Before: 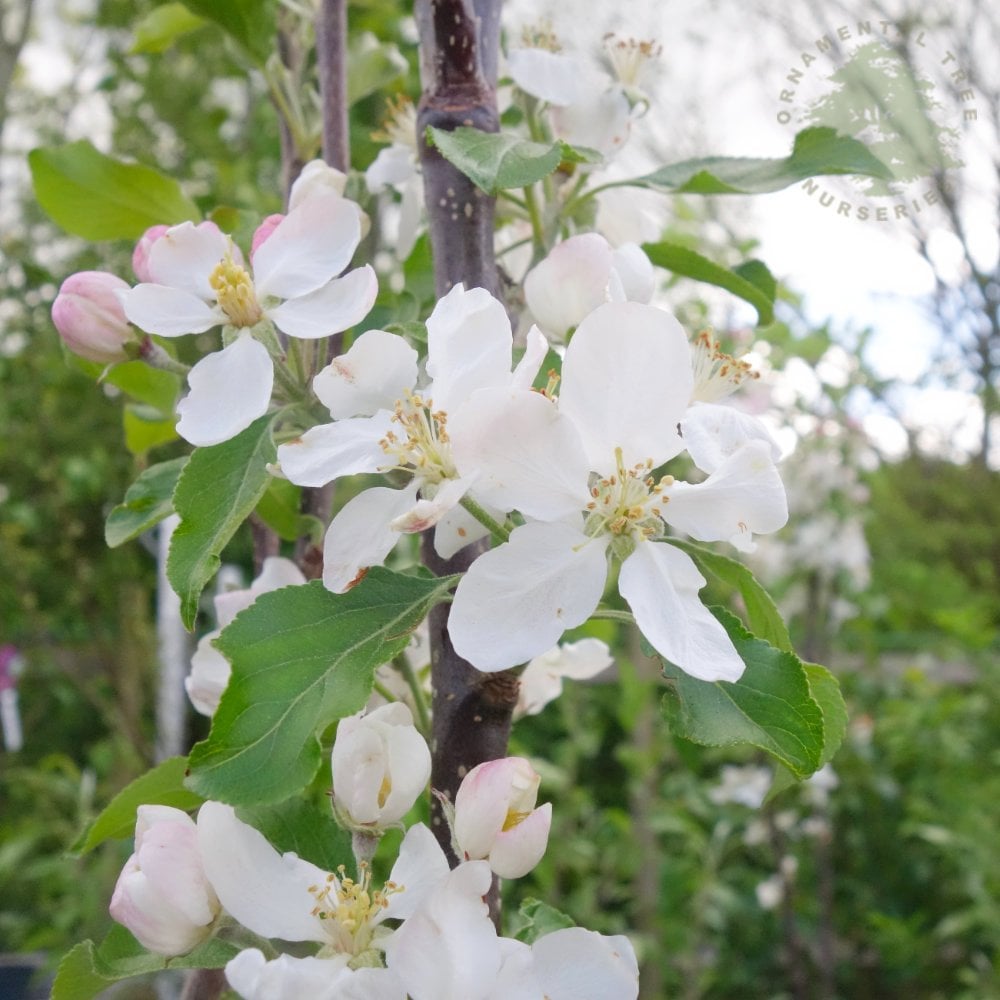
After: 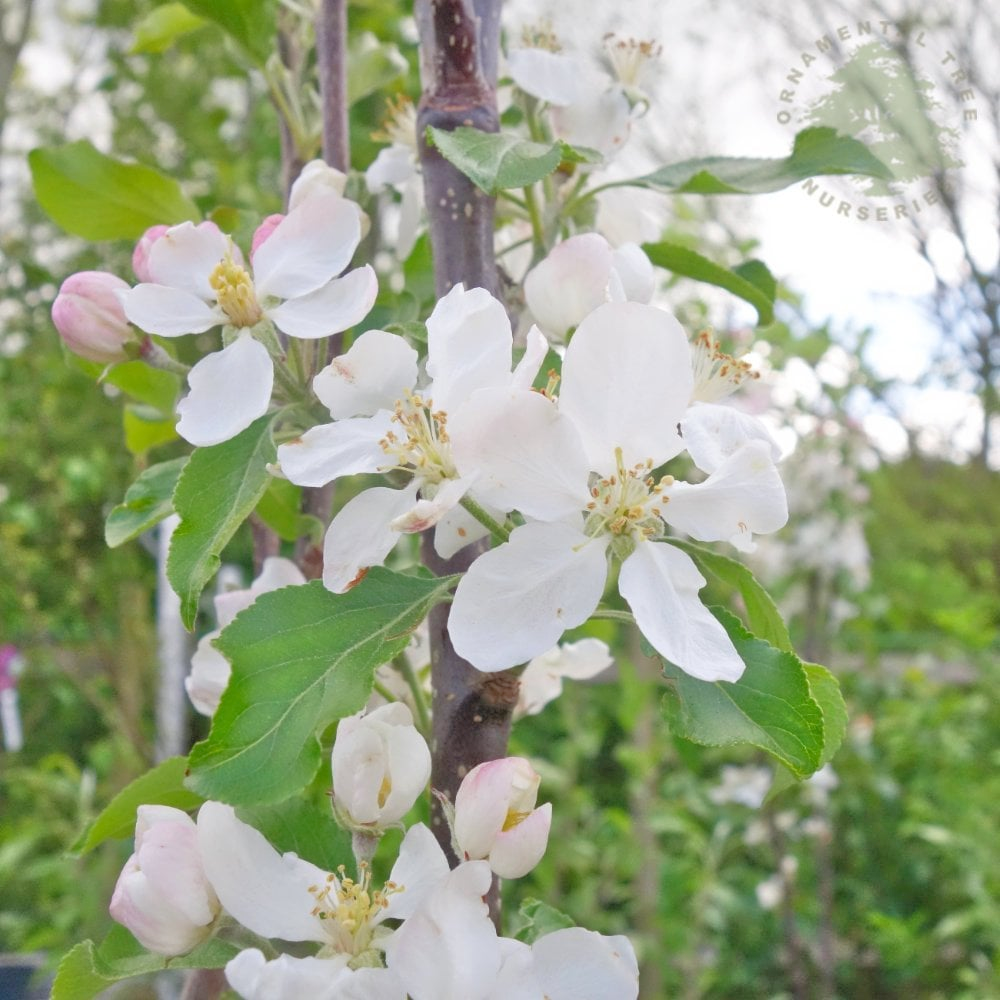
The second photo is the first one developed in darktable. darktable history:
tone equalizer: -7 EV 0.163 EV, -6 EV 0.566 EV, -5 EV 1.16 EV, -4 EV 1.36 EV, -3 EV 1.16 EV, -2 EV 0.6 EV, -1 EV 0.167 EV
